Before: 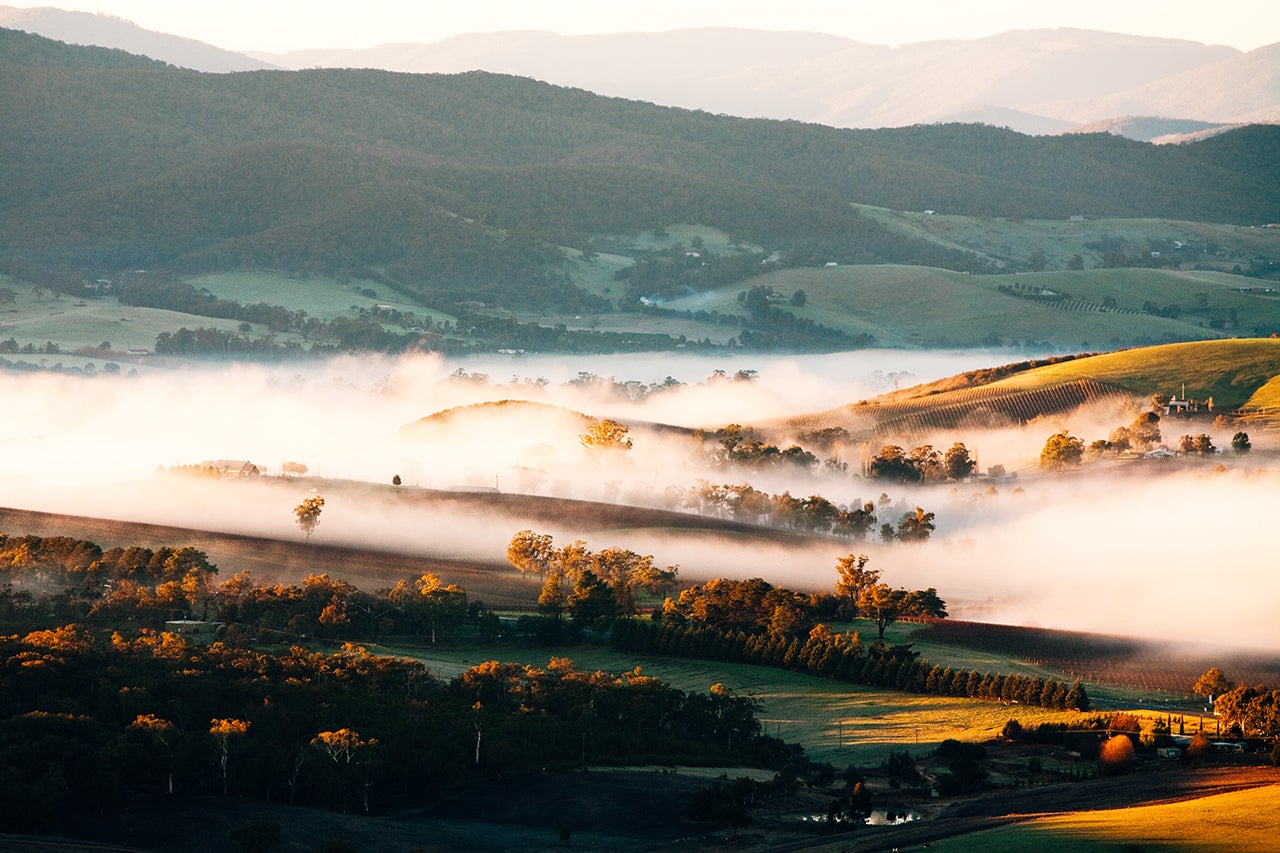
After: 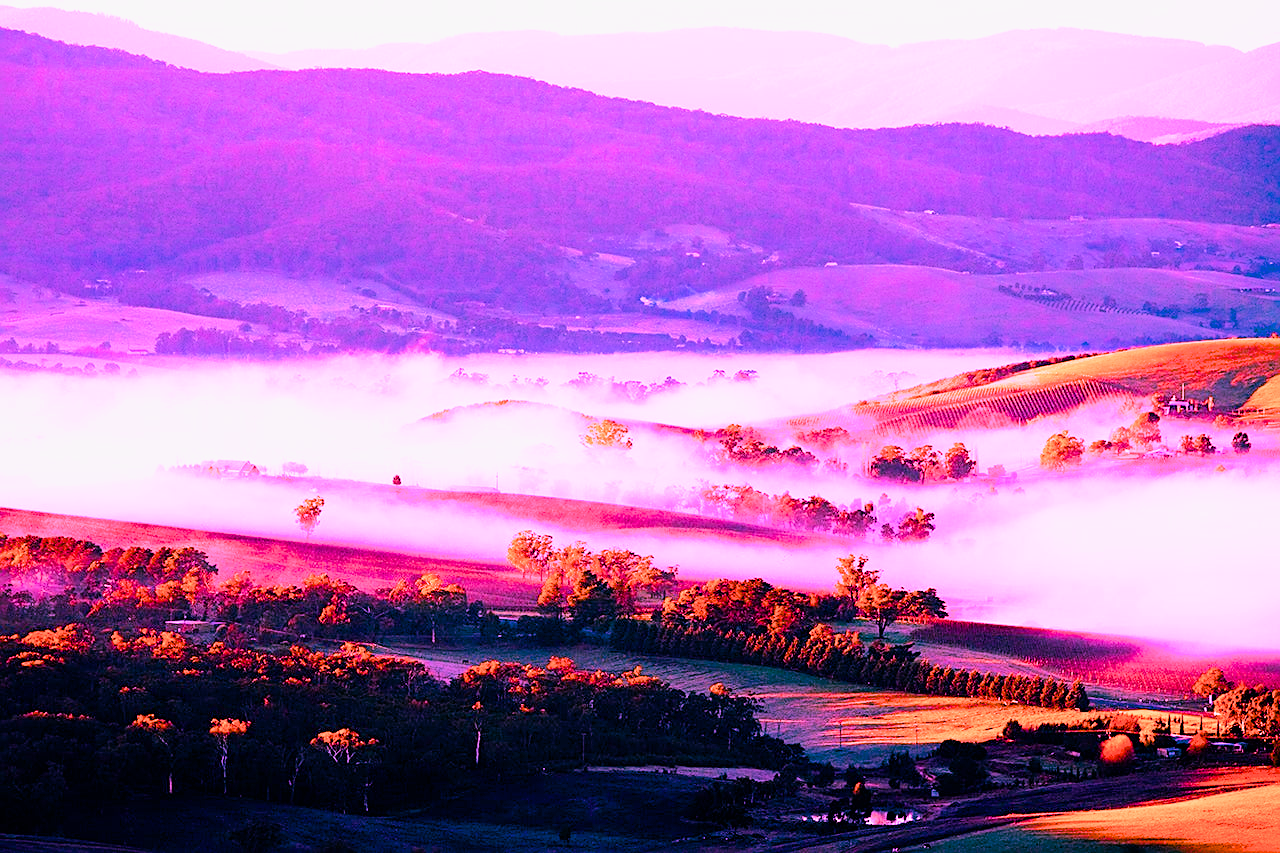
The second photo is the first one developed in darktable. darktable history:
exposure: black level correction 0, exposure 0.7 EV, compensate exposure bias true, compensate highlight preservation false
filmic rgb: black relative exposure -7.15 EV, white relative exposure 5.36 EV, hardness 3.02, color science v6 (2022)
highlight reconstruction: iterations 1, diameter of reconstruction 64 px
lens correction: scale 1.01, crop 1, focal 85, aperture 2.8, distance 7.77, camera "Canon EOS RP", lens "Canon RF 85mm F2 MACRO IS STM"
raw denoise: x [[0, 0.25, 0.5, 0.75, 1] ×4]
sharpen: on, module defaults
white balance: red 1.803, blue 1.886
color balance rgb: linear chroma grading › global chroma 9%, perceptual saturation grading › global saturation 36%, perceptual saturation grading › shadows 35%, perceptual brilliance grading › global brilliance 21.21%, perceptual brilliance grading › shadows -35%, global vibrance 21.21%
